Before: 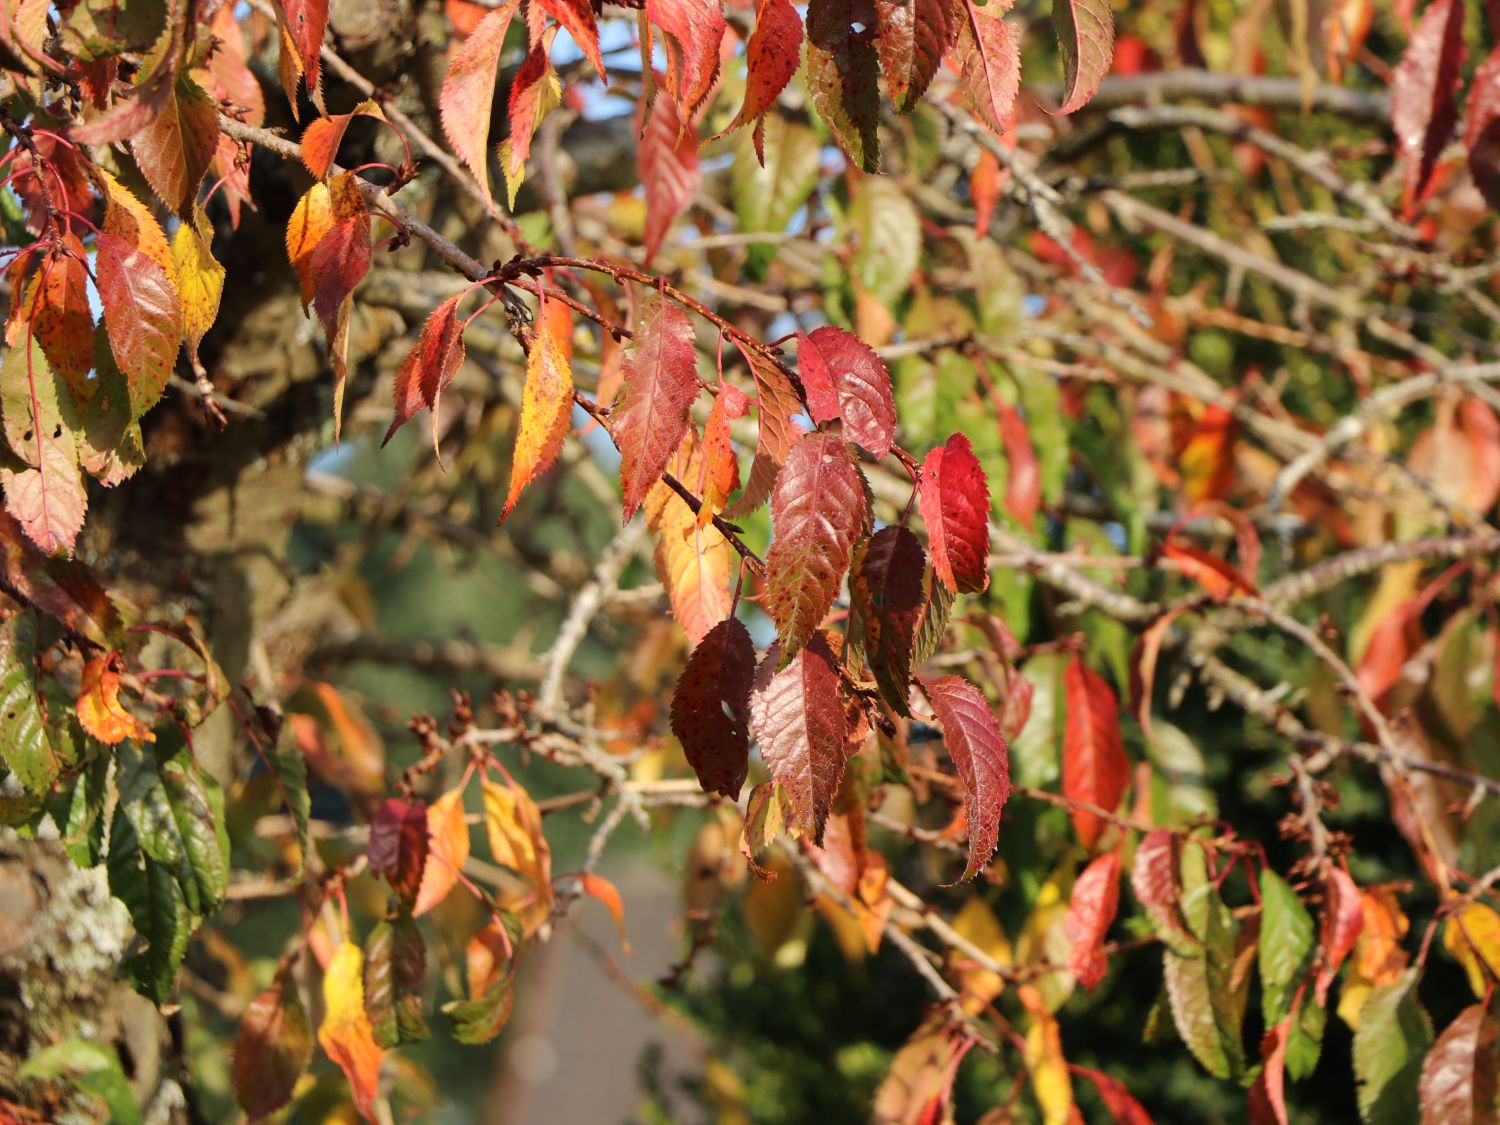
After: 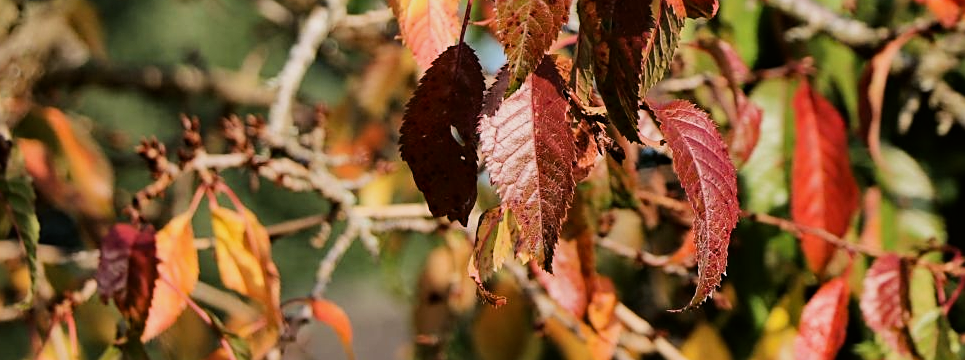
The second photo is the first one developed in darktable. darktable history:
crop: left 18.091%, top 51.13%, right 17.525%, bottom 16.85%
haze removal: compatibility mode true, adaptive false
sharpen: on, module defaults
exposure: black level correction 0, compensate exposure bias true, compensate highlight preservation false
color correction: highlights a* 3.12, highlights b* -1.55, shadows a* -0.101, shadows b* 2.52, saturation 0.98
filmic rgb: black relative exposure -7.5 EV, white relative exposure 5 EV, hardness 3.31, contrast 1.3, contrast in shadows safe
